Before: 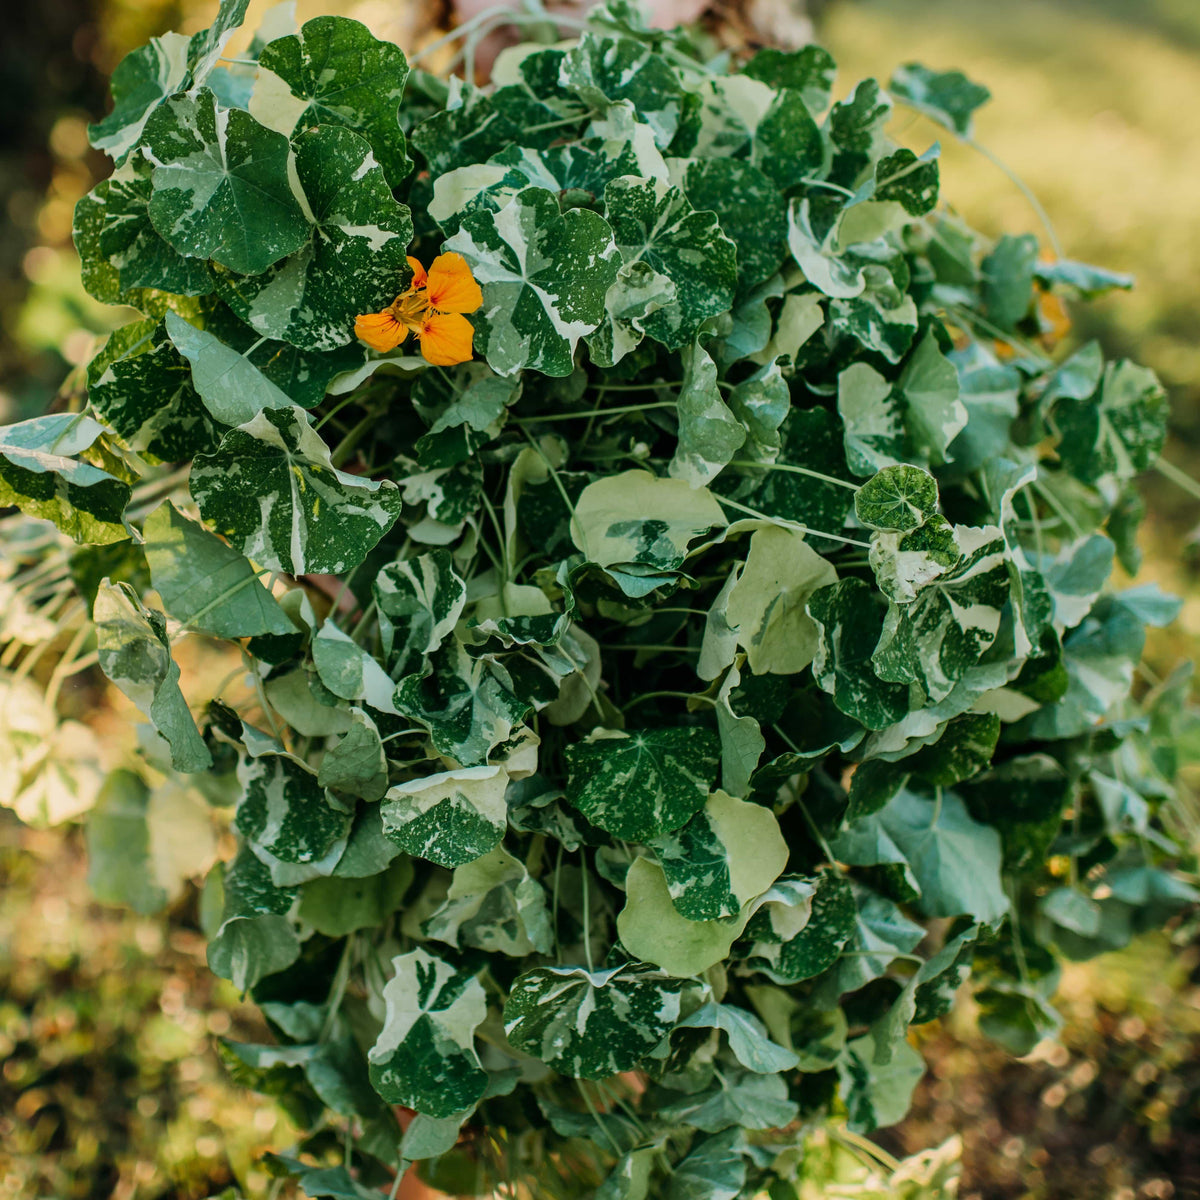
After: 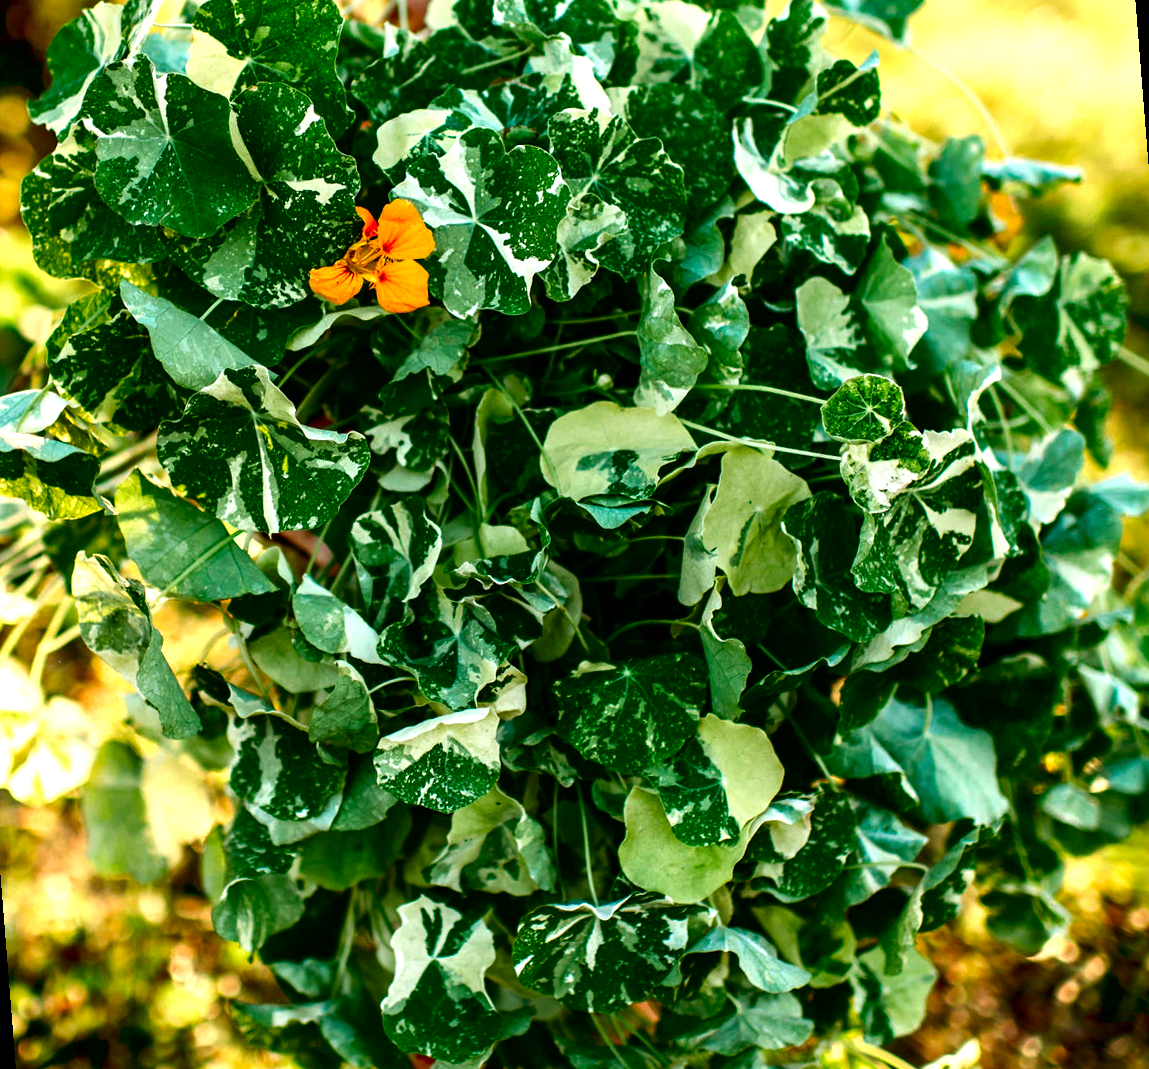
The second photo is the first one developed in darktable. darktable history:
rotate and perspective: rotation -4.57°, crop left 0.054, crop right 0.944, crop top 0.087, crop bottom 0.914
exposure: black level correction 0.011, exposure 1.088 EV, compensate exposure bias true, compensate highlight preservation false
contrast brightness saturation: brightness -0.25, saturation 0.2
white balance: red 1.009, blue 0.985
